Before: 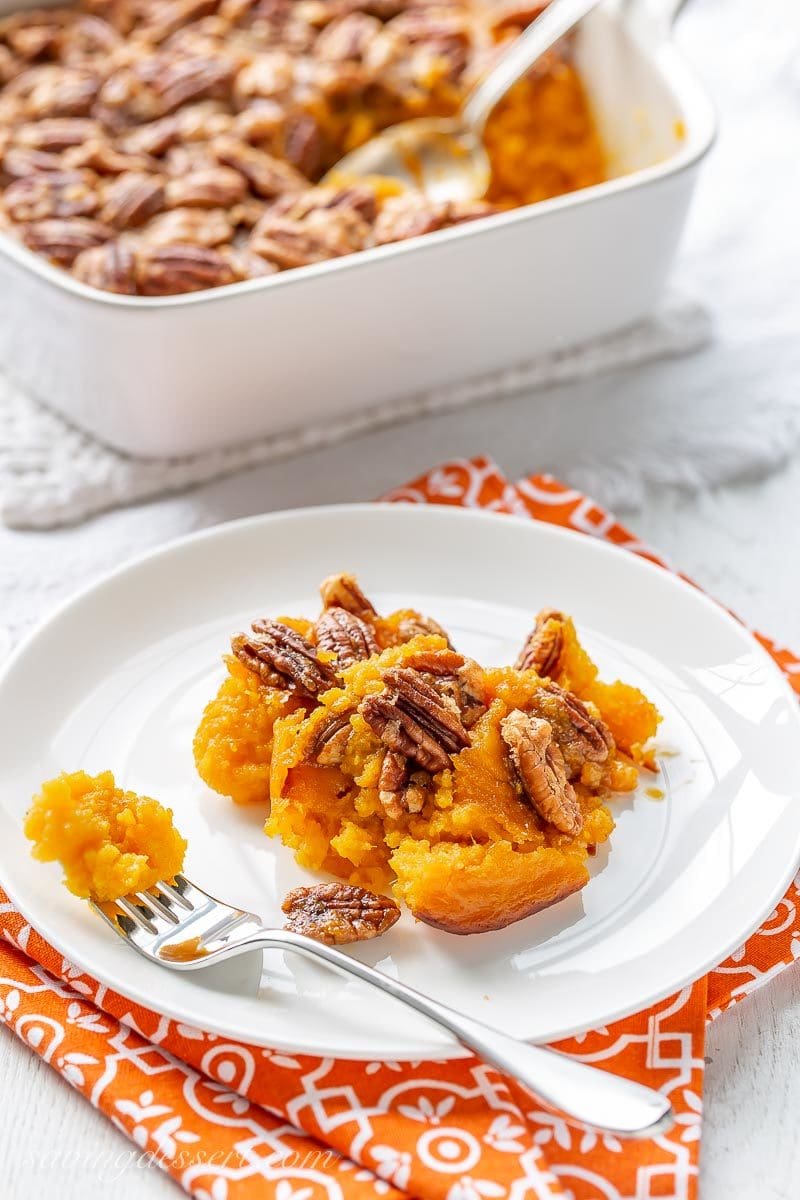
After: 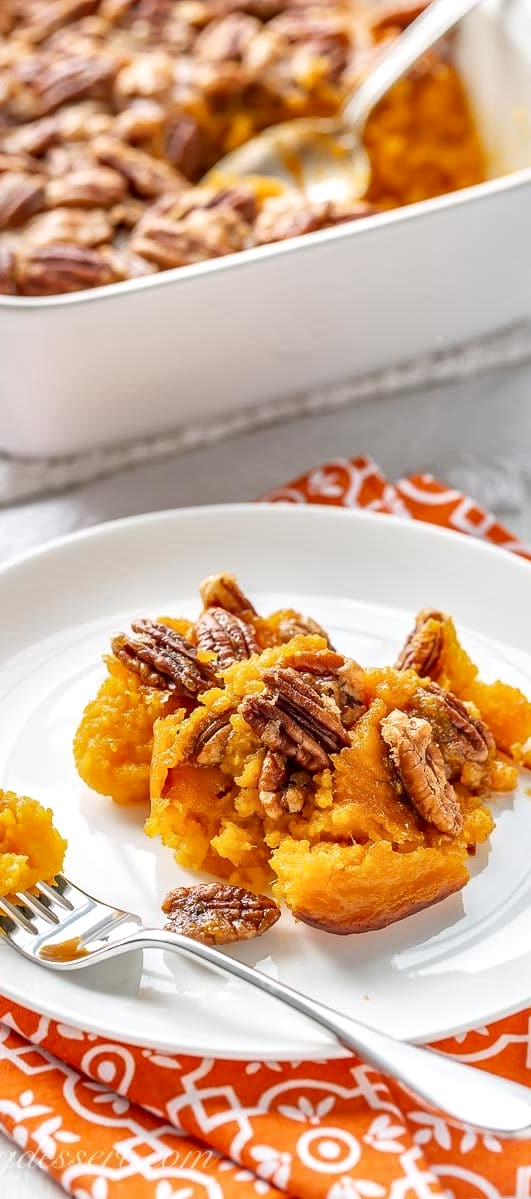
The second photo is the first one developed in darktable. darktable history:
crop and rotate: left 15.125%, right 18.407%
local contrast: mode bilateral grid, contrast 20, coarseness 50, detail 139%, midtone range 0.2
